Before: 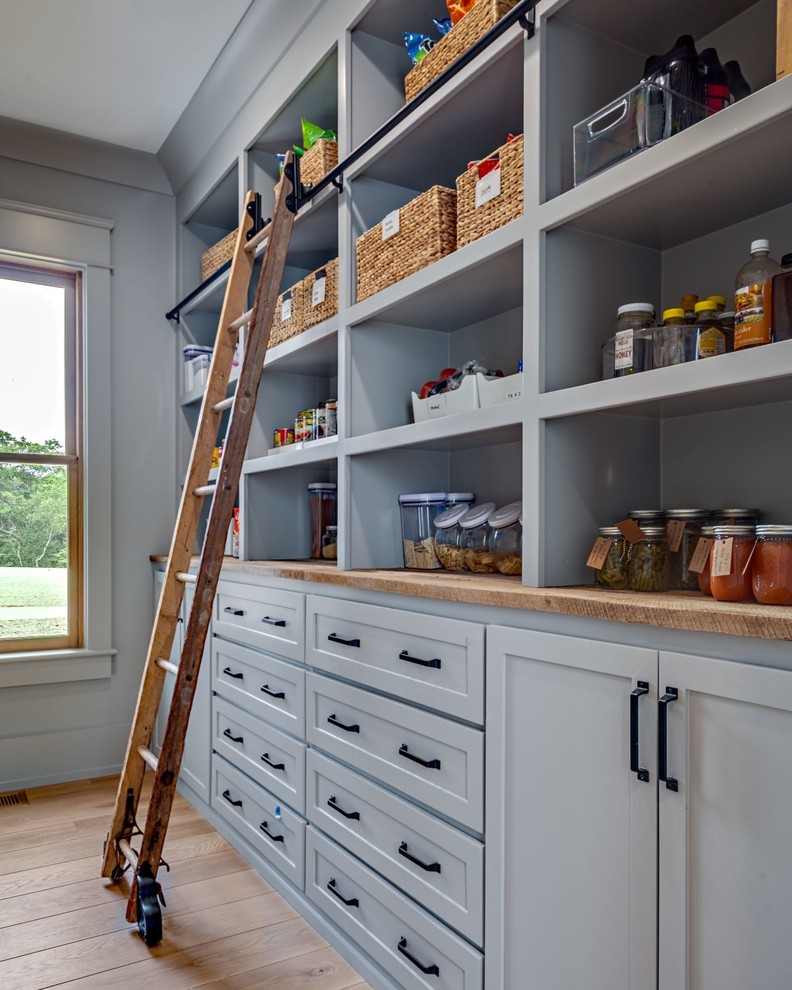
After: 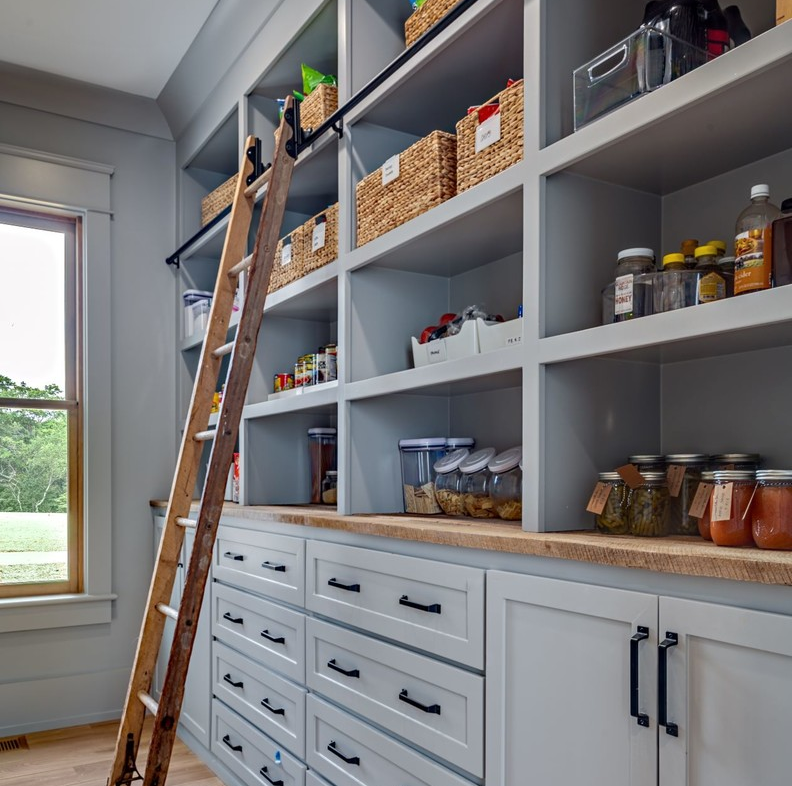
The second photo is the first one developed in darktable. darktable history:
shadows and highlights: shadows 37.38, highlights -27.21, soften with gaussian
crop and rotate: top 5.652%, bottom 14.872%
